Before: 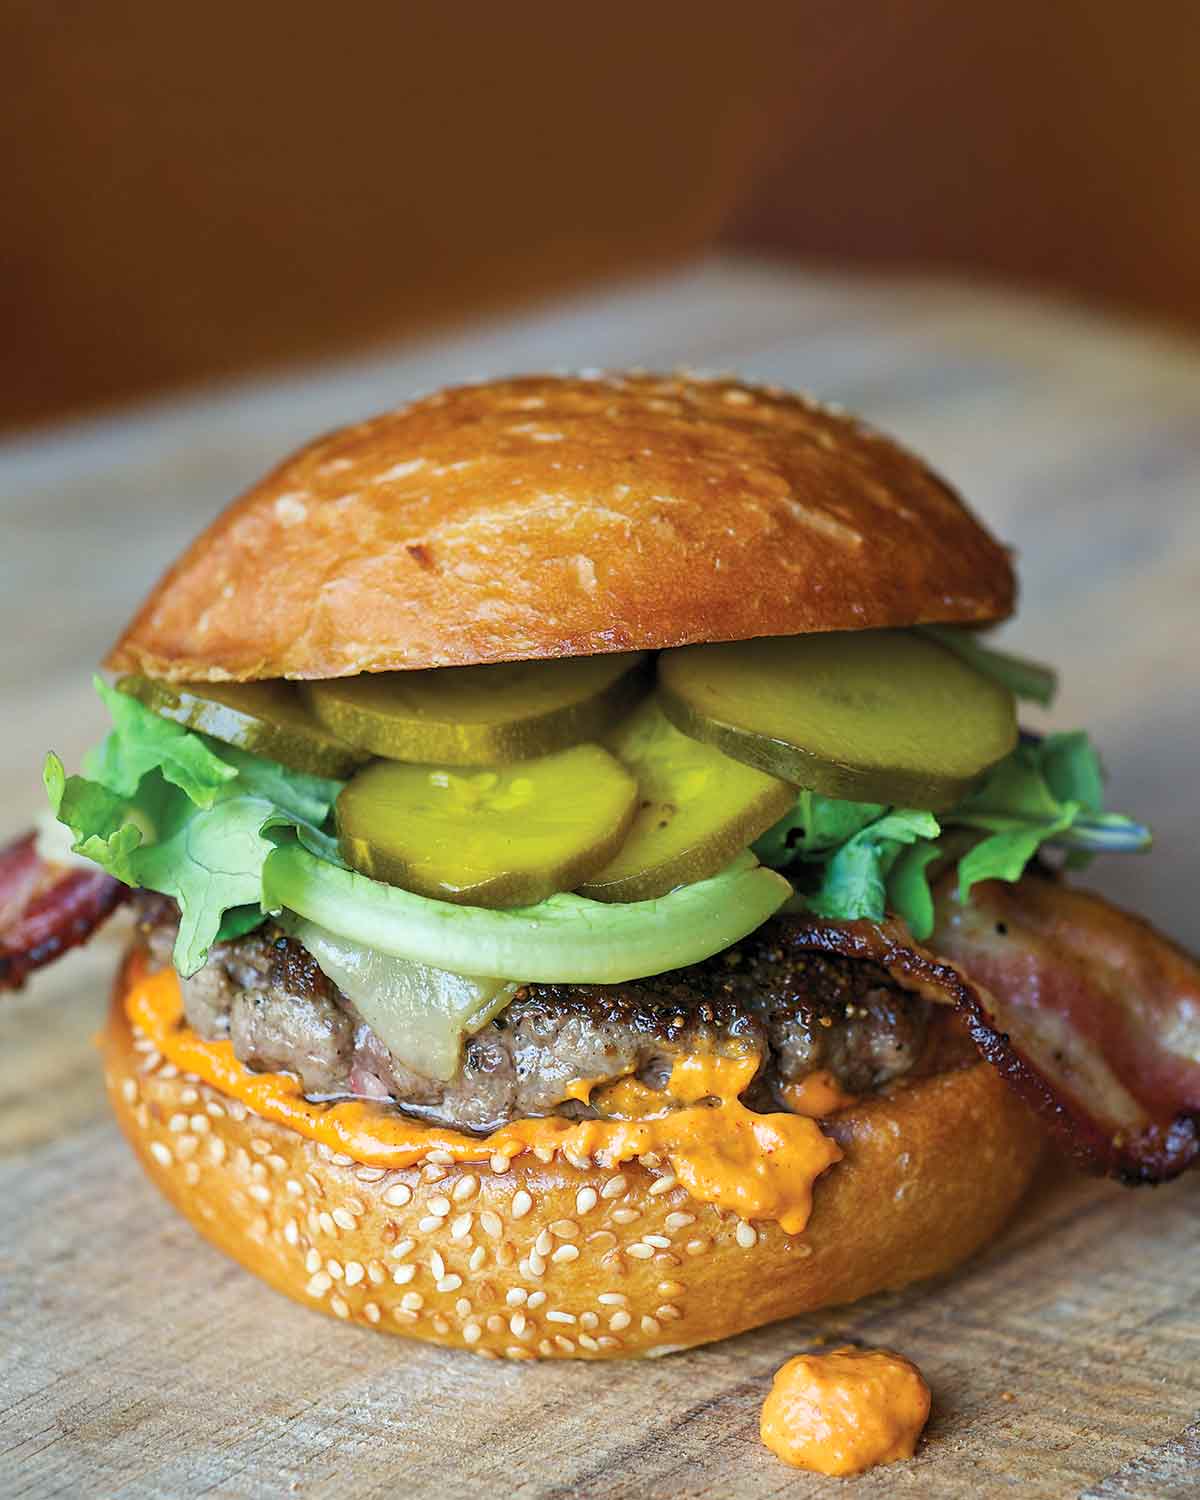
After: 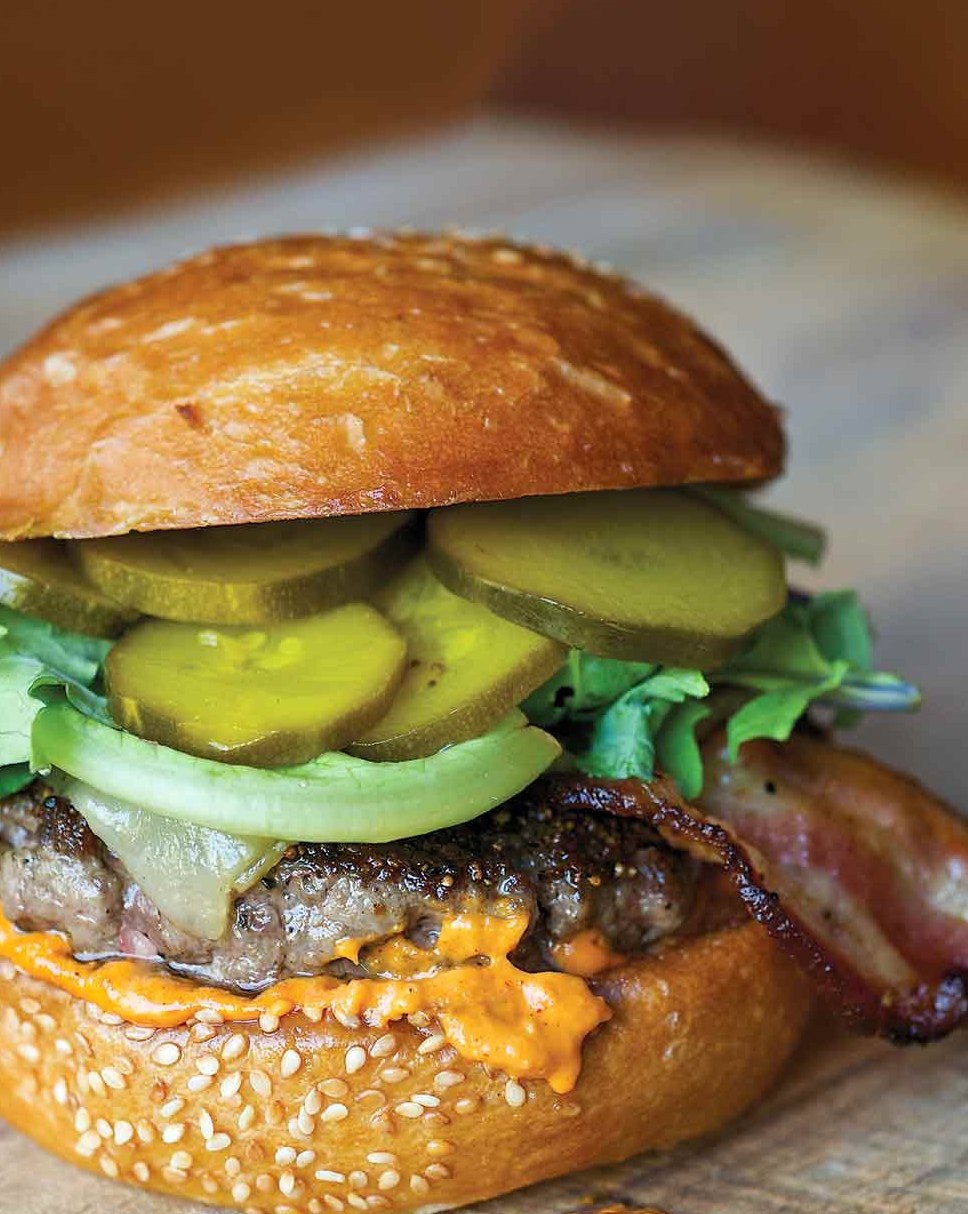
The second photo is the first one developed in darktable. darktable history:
crop: left 19.27%, top 9.443%, bottom 9.559%
